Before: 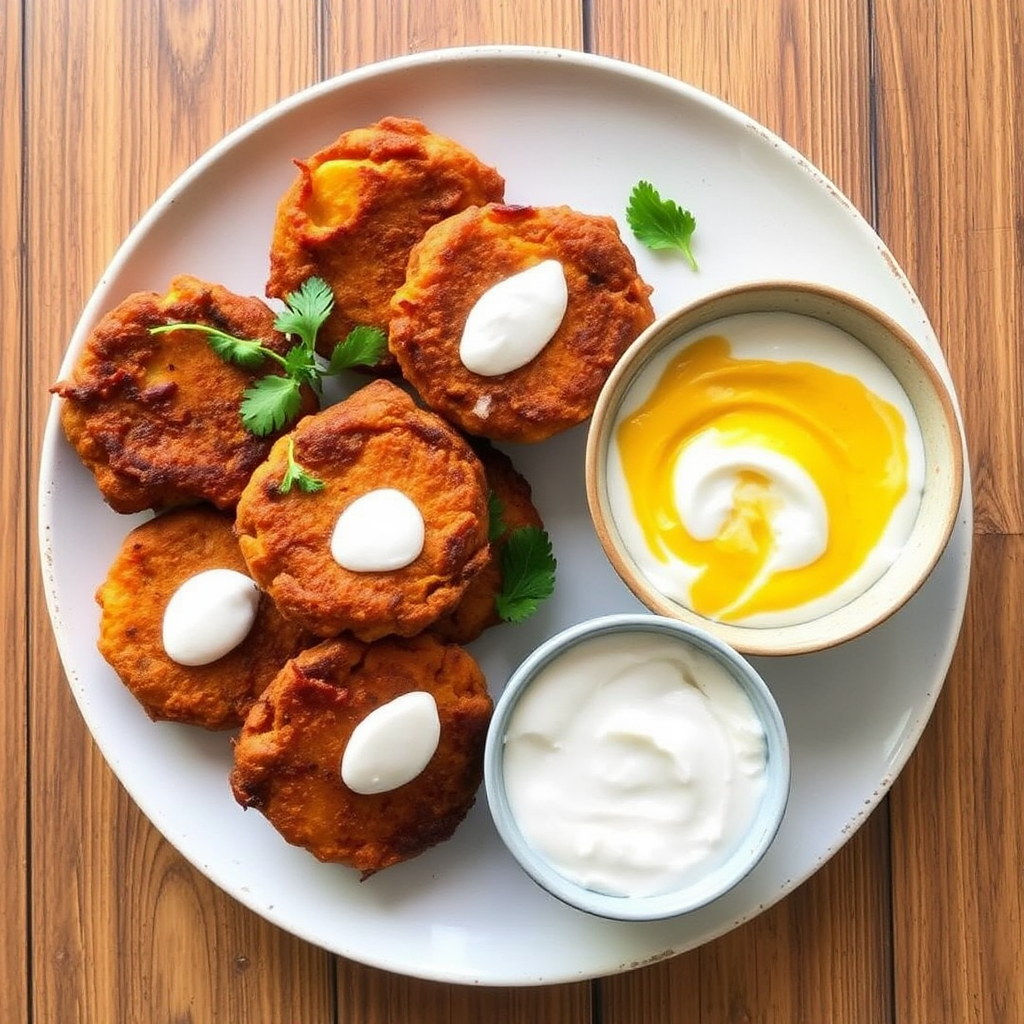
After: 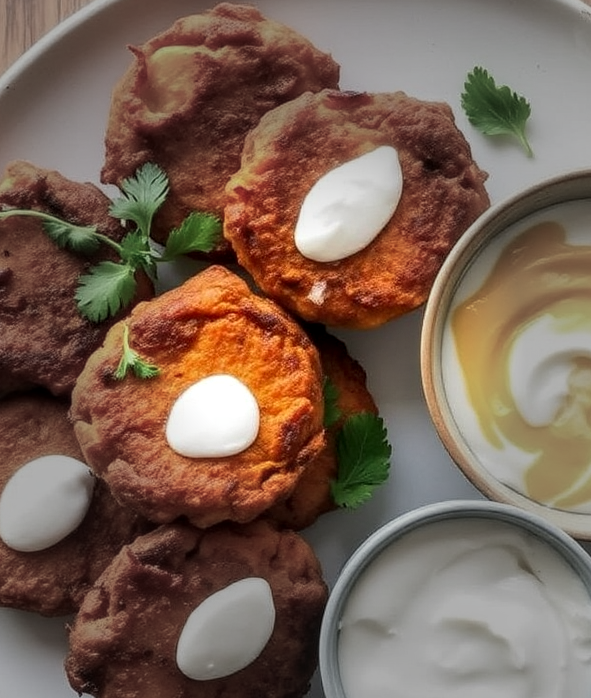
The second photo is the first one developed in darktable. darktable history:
crop: left 16.202%, top 11.208%, right 26.045%, bottom 20.557%
vignetting: fall-off start 31.28%, fall-off radius 34.64%, brightness -0.575
local contrast: on, module defaults
white balance: red 1, blue 1
